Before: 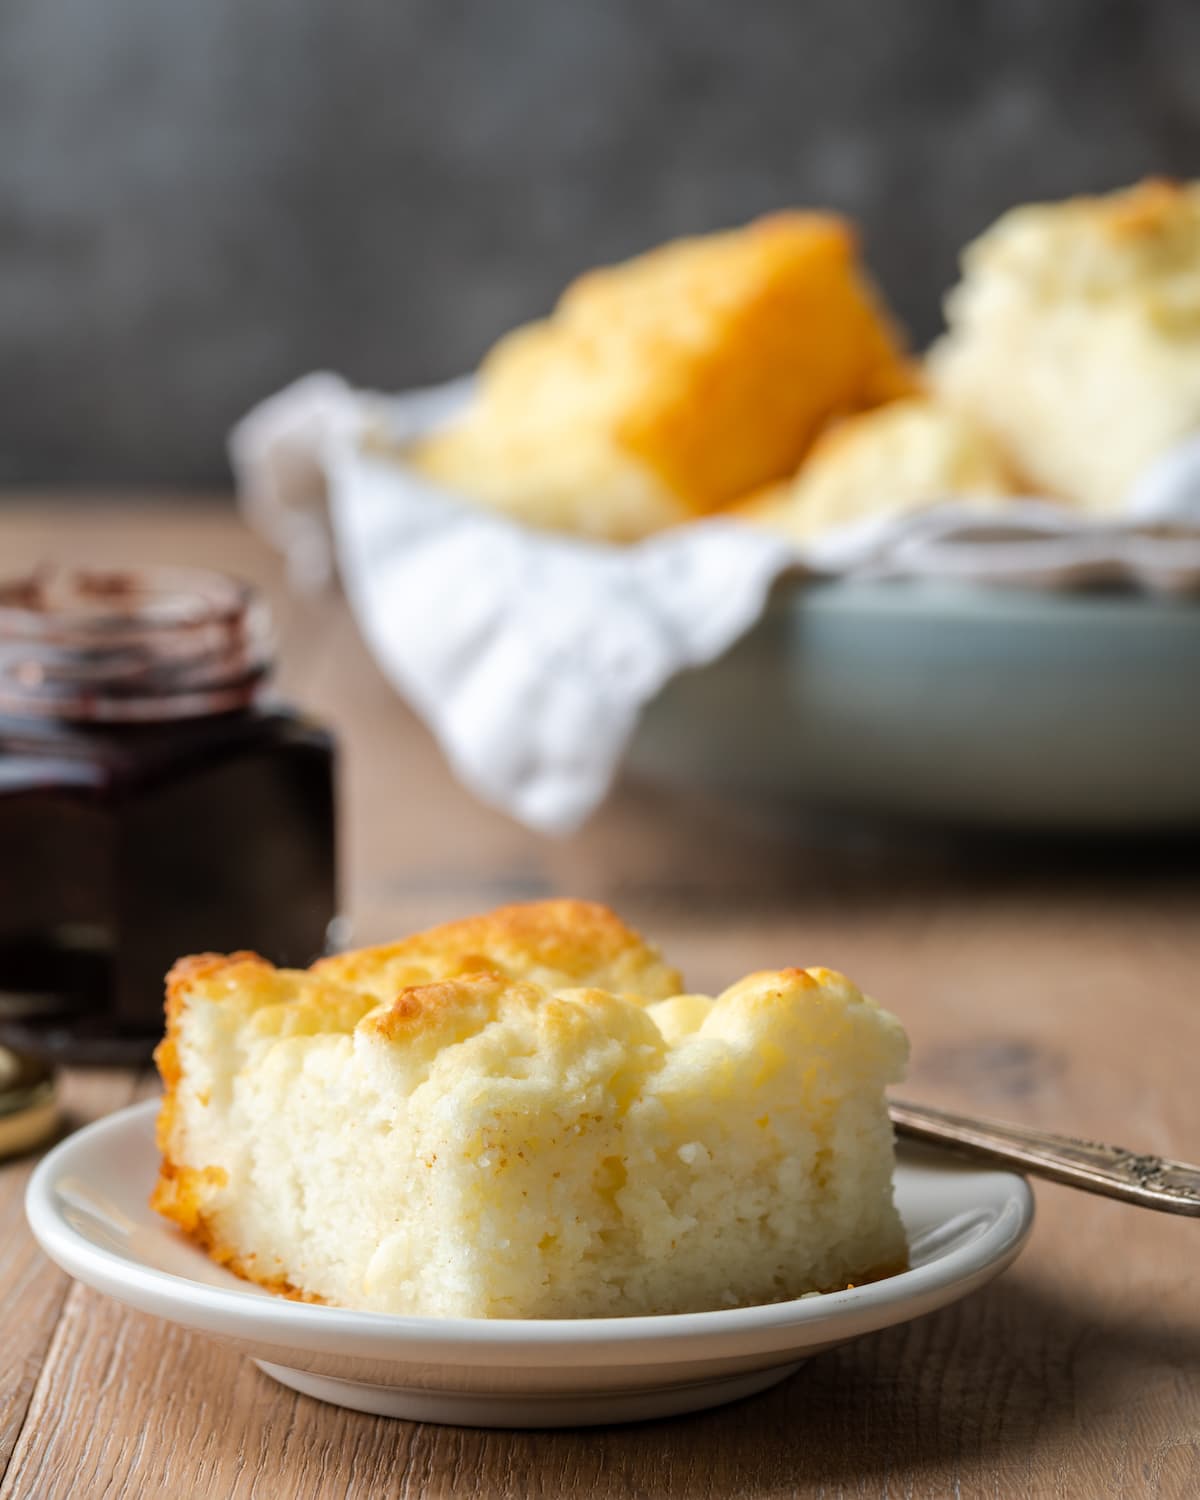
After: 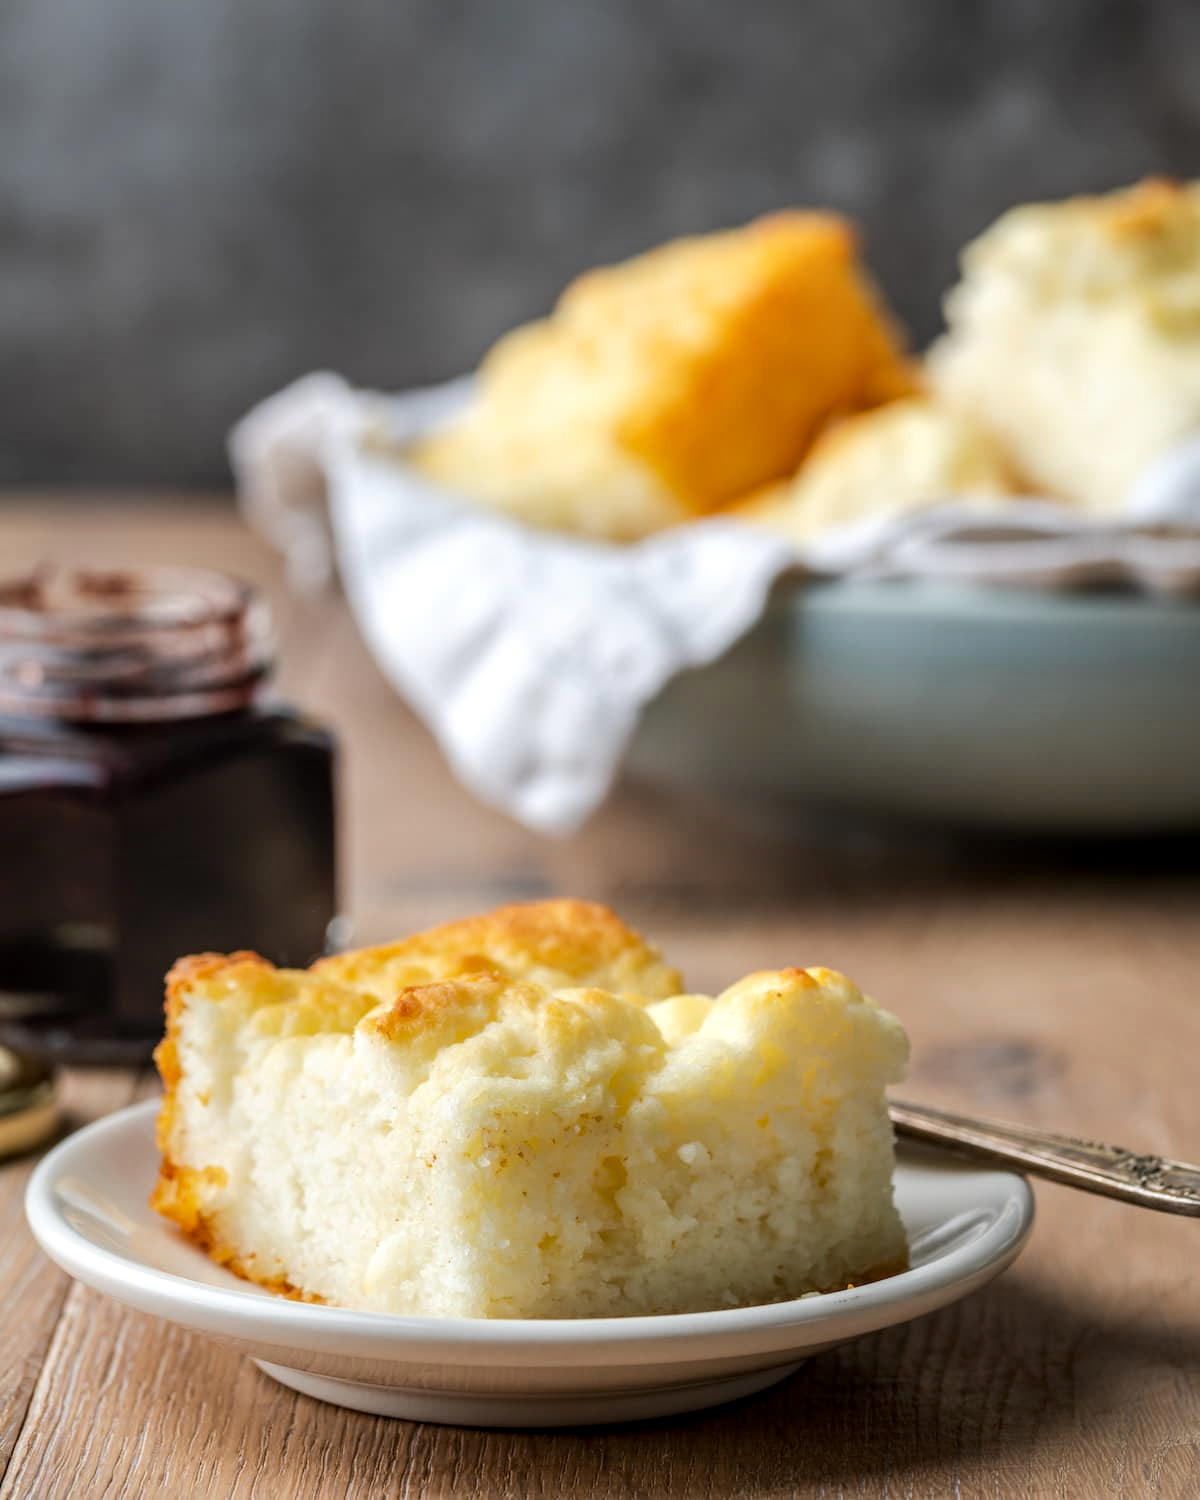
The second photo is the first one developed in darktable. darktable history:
base curve: curves: ch0 [(0, 0) (0.472, 0.508) (1, 1)], preserve colors none
local contrast: on, module defaults
